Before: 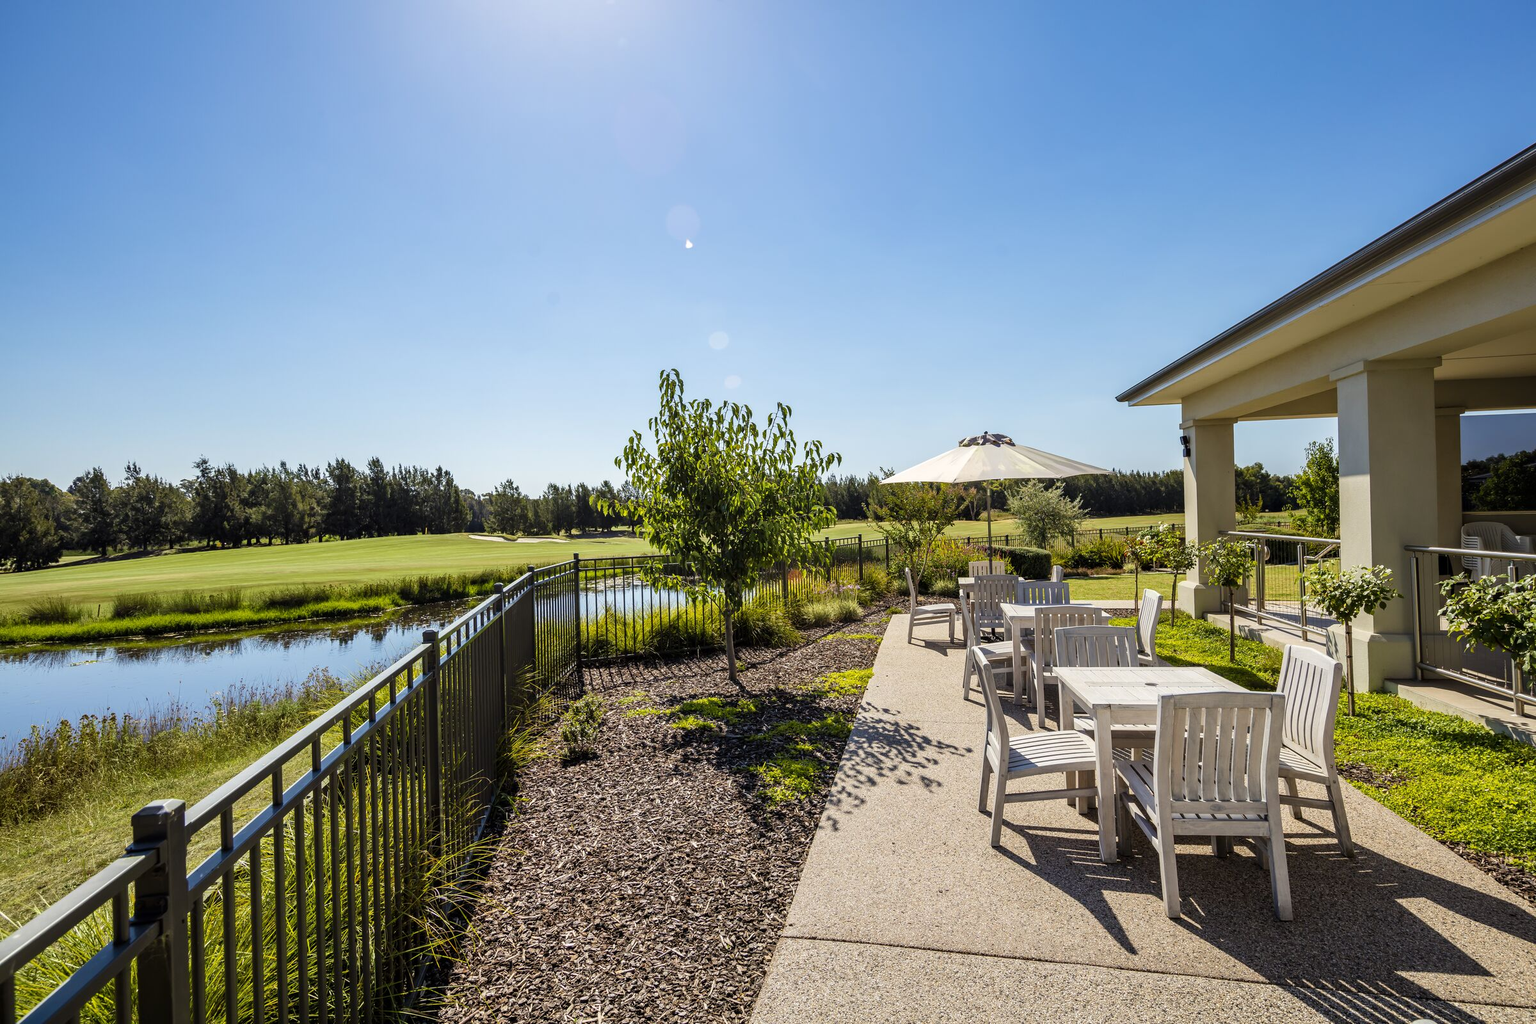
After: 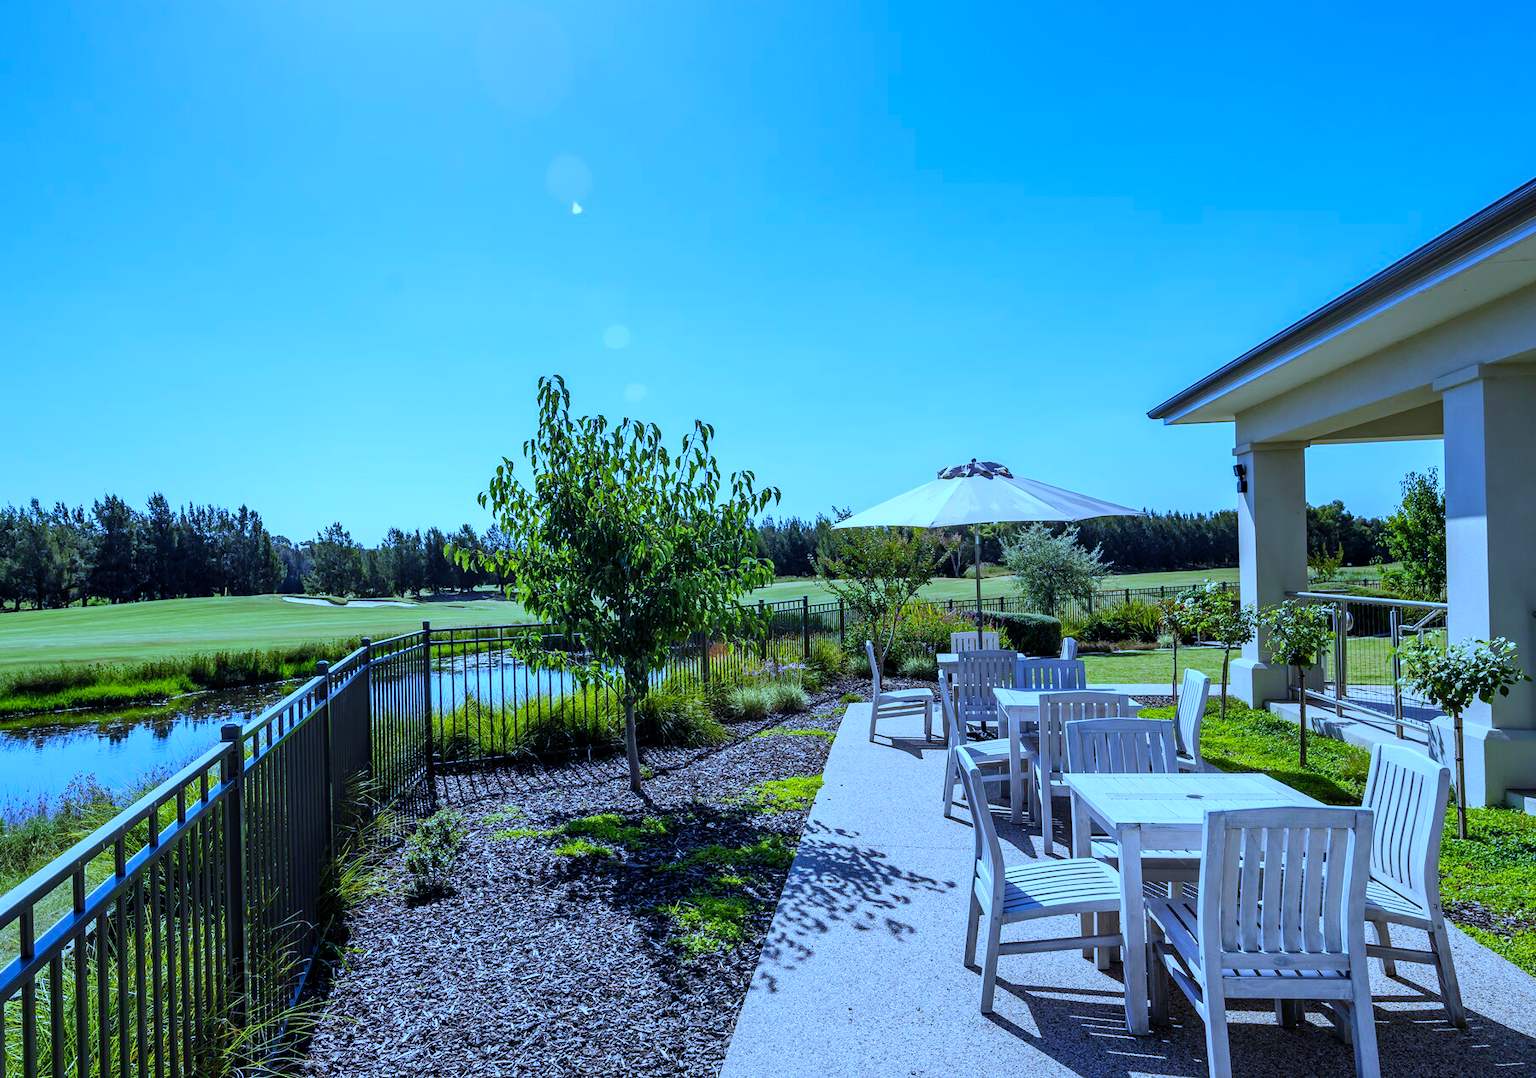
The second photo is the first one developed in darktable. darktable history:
white balance: red 0.766, blue 1.537
crop: left 16.768%, top 8.653%, right 8.362%, bottom 12.485%
